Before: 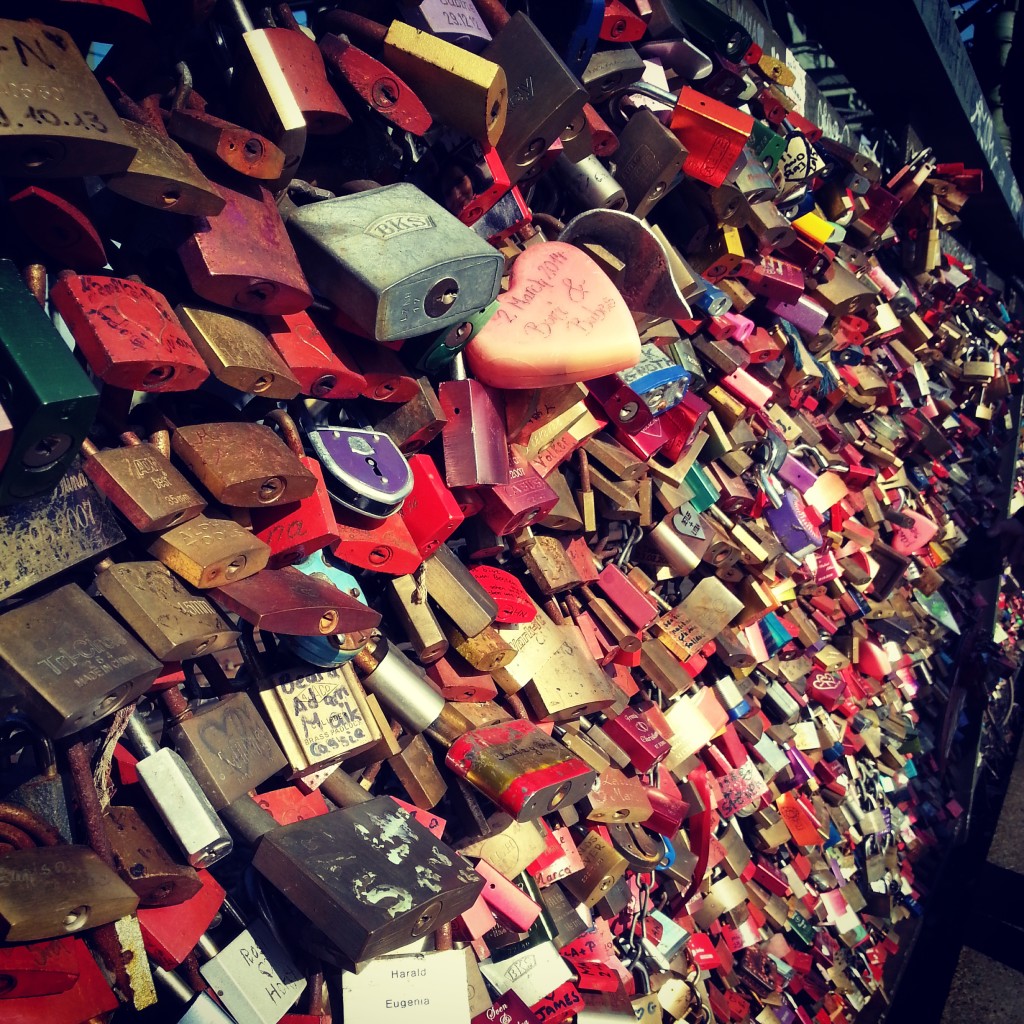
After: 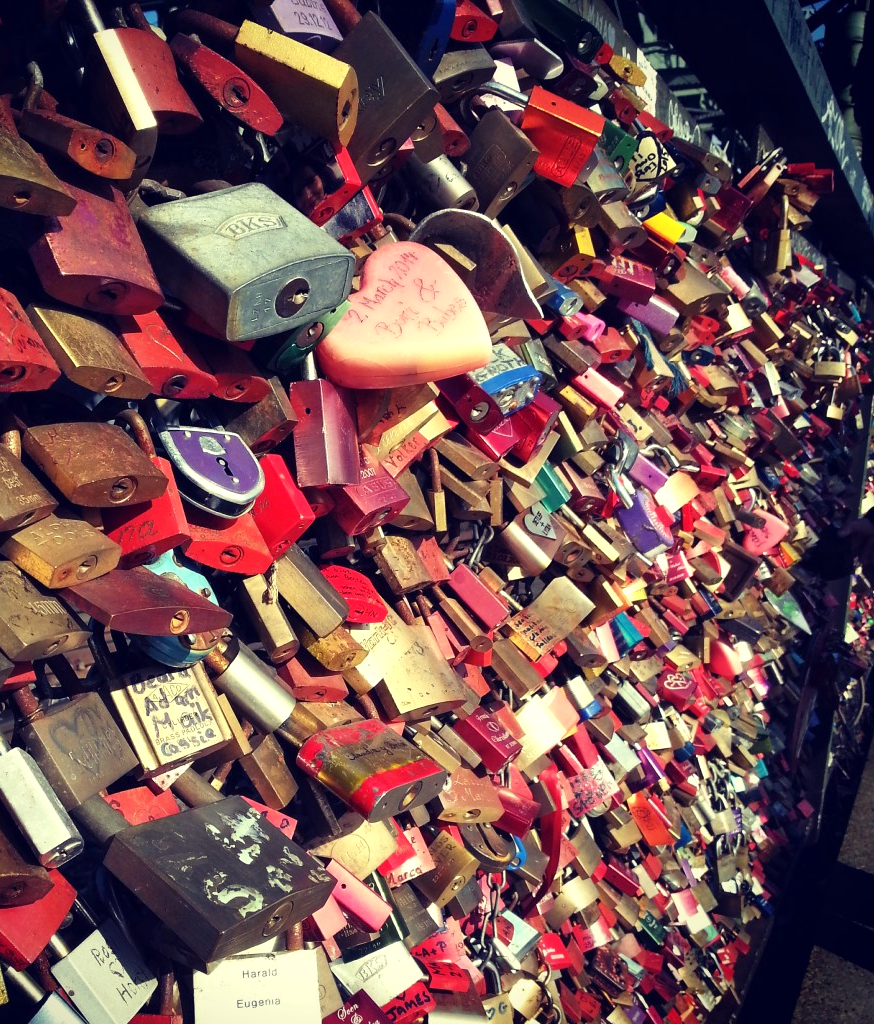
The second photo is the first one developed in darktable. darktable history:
exposure: exposure 0.207 EV, compensate highlight preservation false
crop and rotate: left 14.584%
